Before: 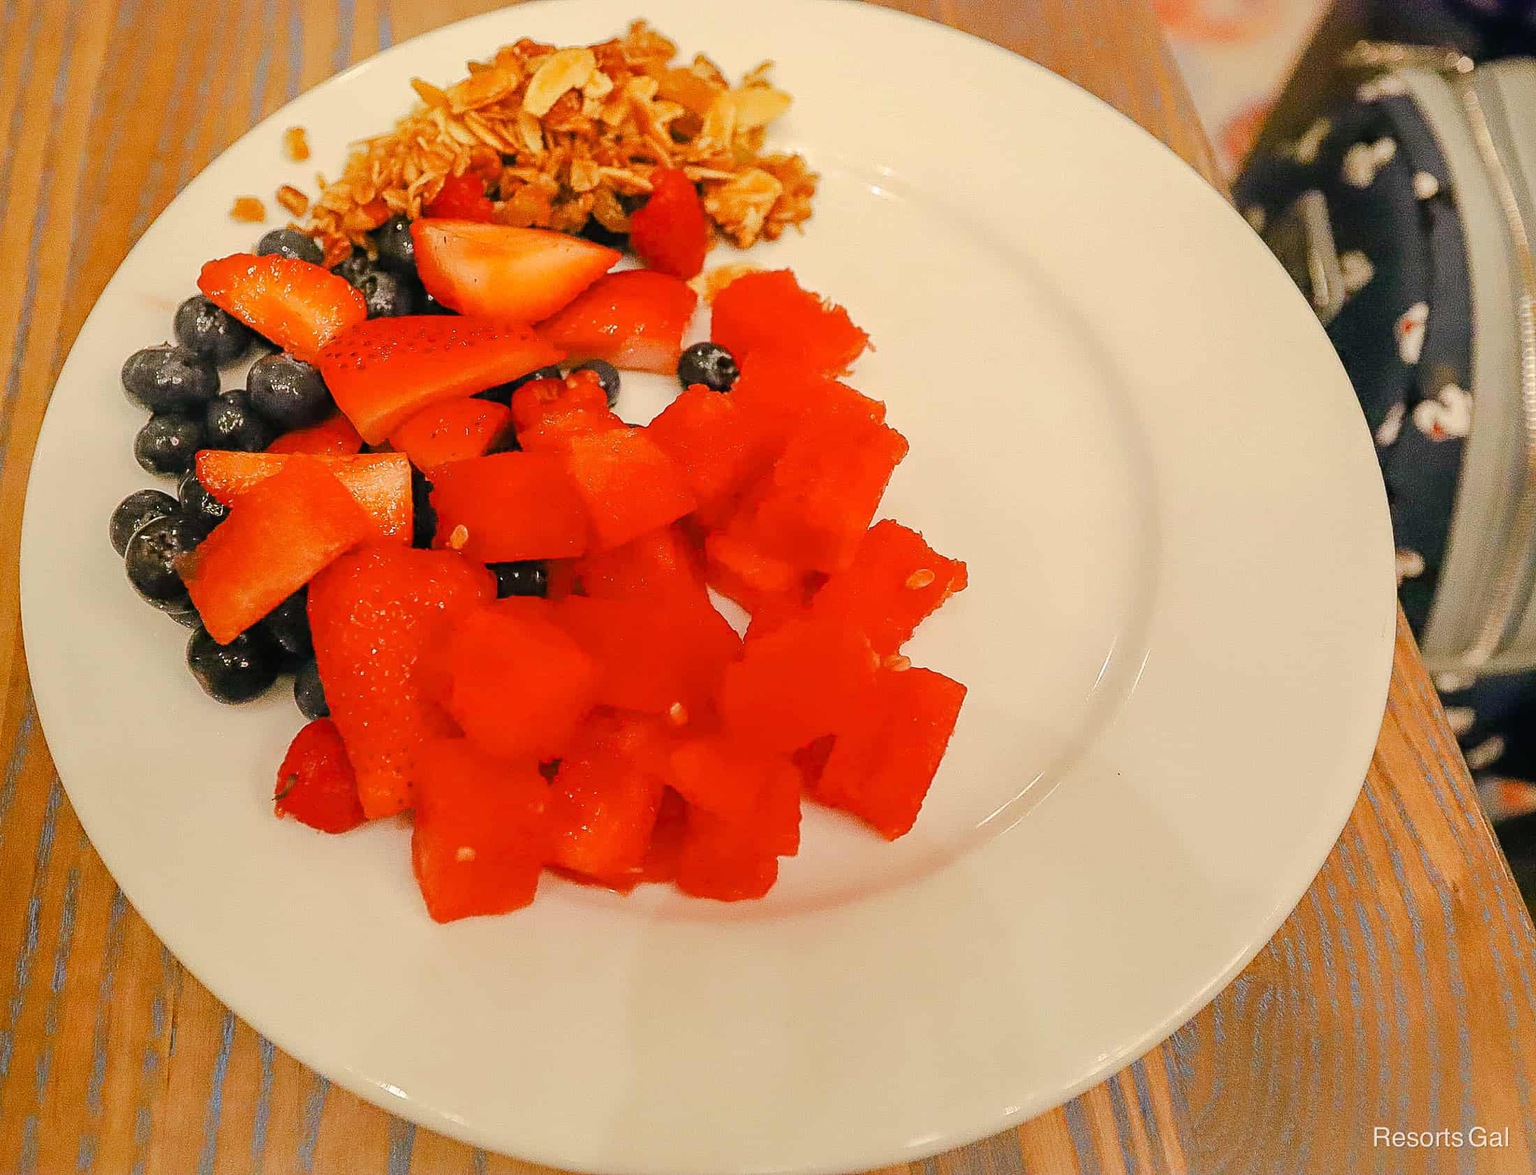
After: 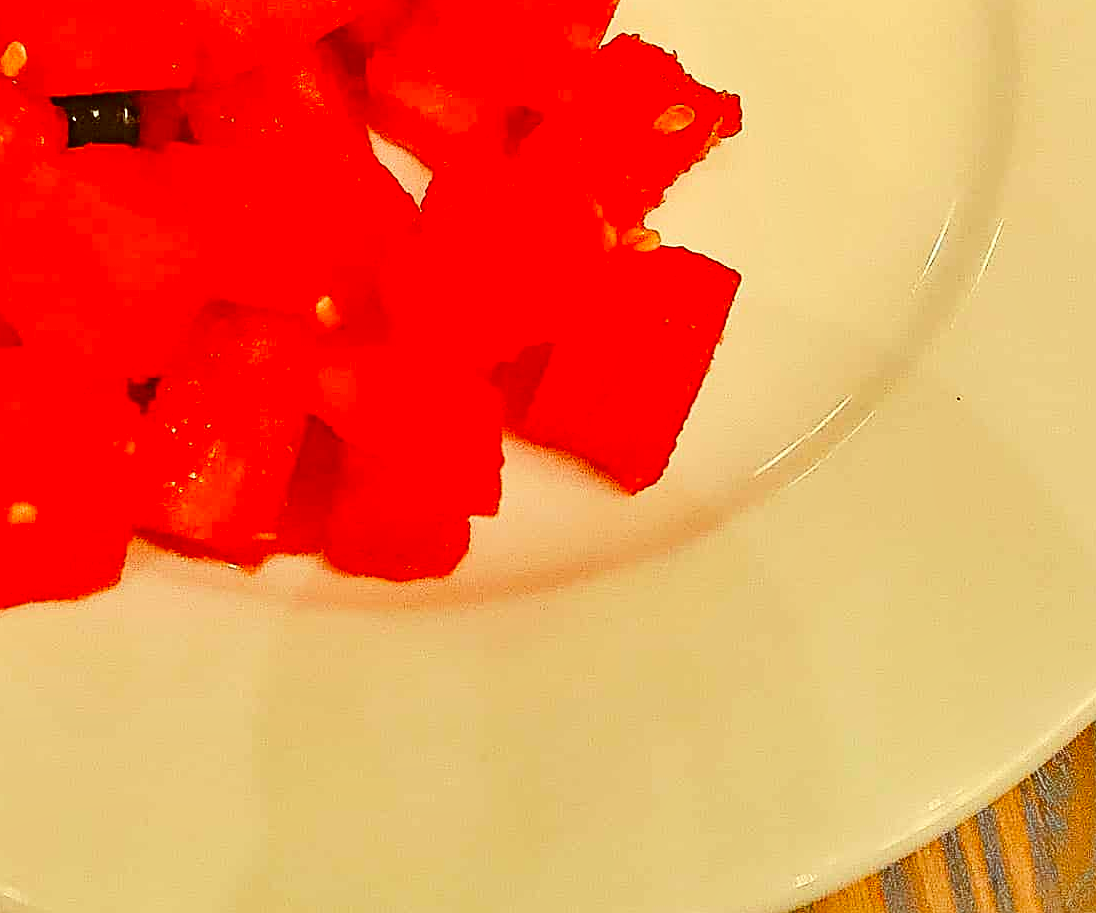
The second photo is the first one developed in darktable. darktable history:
crop: left 29.284%, top 42.197%, right 20.887%, bottom 3.507%
contrast brightness saturation: contrast 0.2, brightness 0.155, saturation 0.23
sharpen: on, module defaults
color correction: highlights a* -6.15, highlights b* 9.33, shadows a* 10.1, shadows b* 23.48
shadows and highlights: low approximation 0.01, soften with gaussian
